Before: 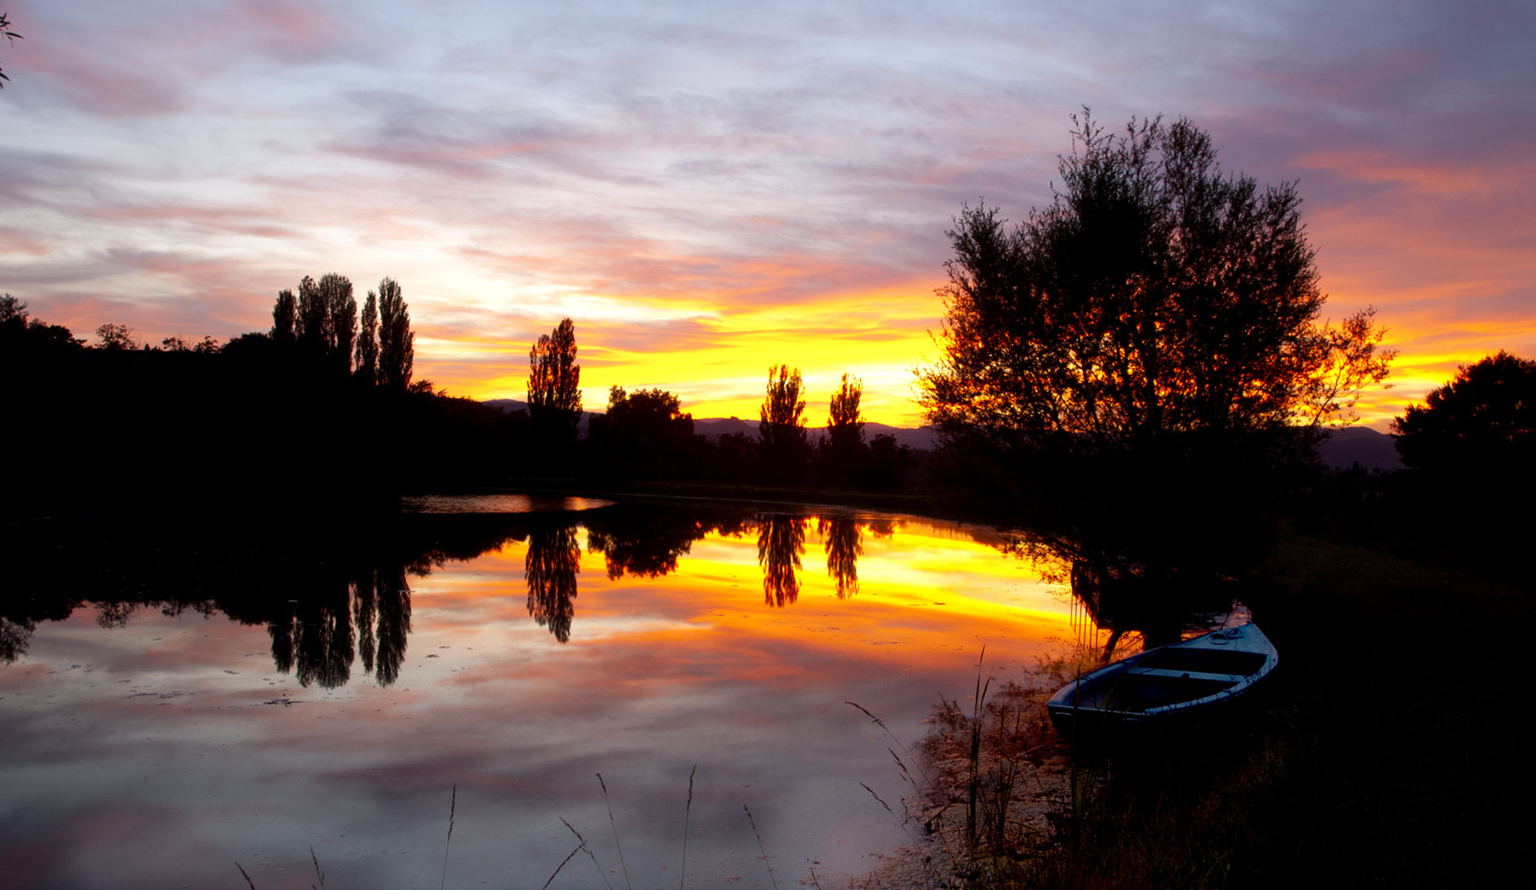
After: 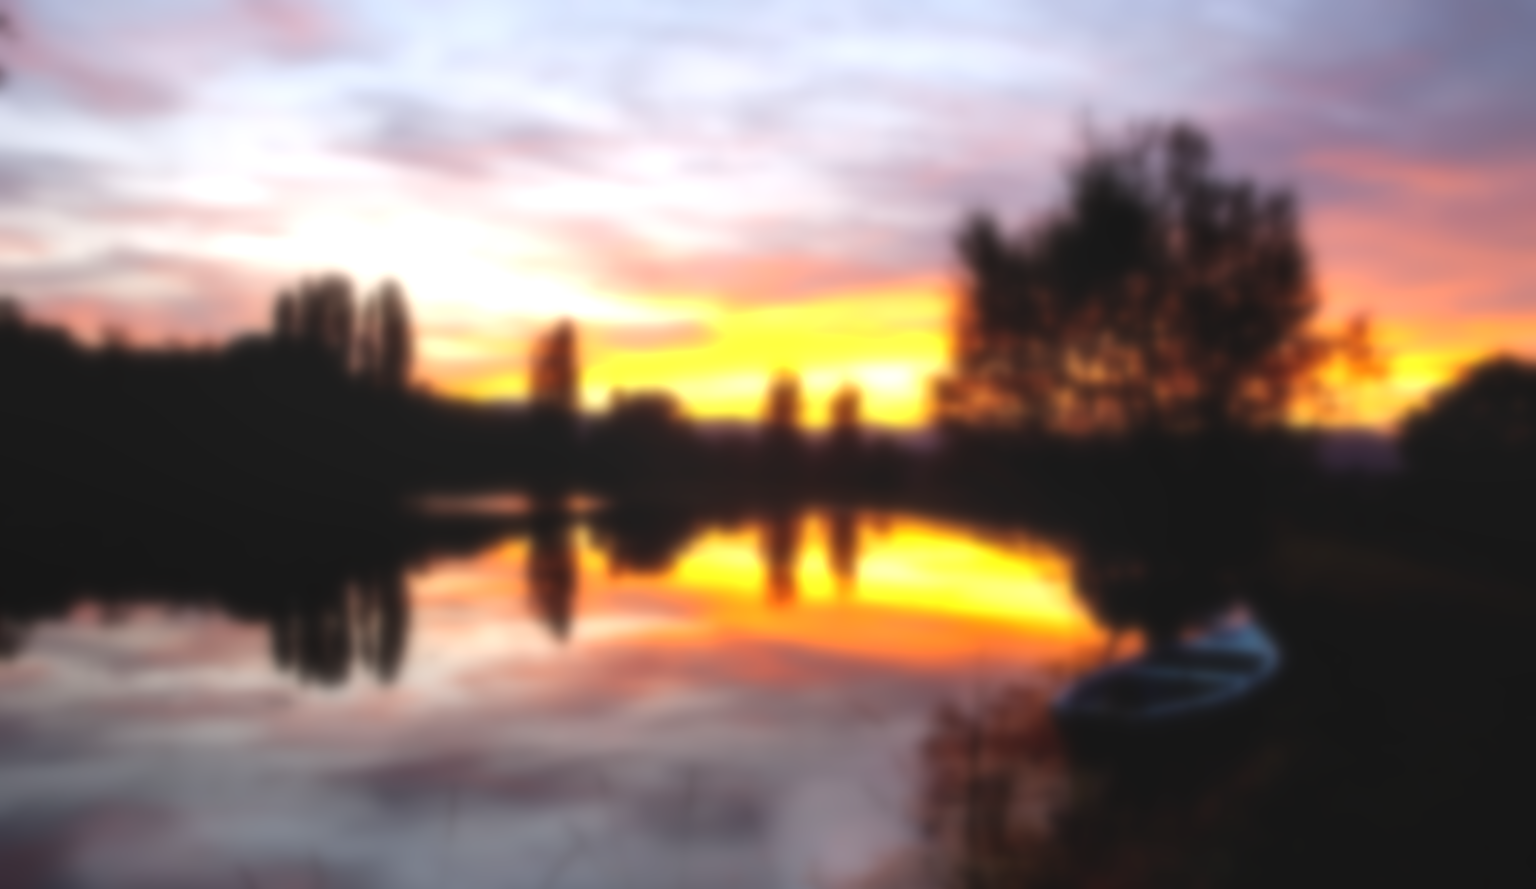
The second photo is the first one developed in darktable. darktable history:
lowpass: on, module defaults
local contrast: on, module defaults
exposure: black level correction -0.005, exposure 0.622 EV, compensate highlight preservation false
